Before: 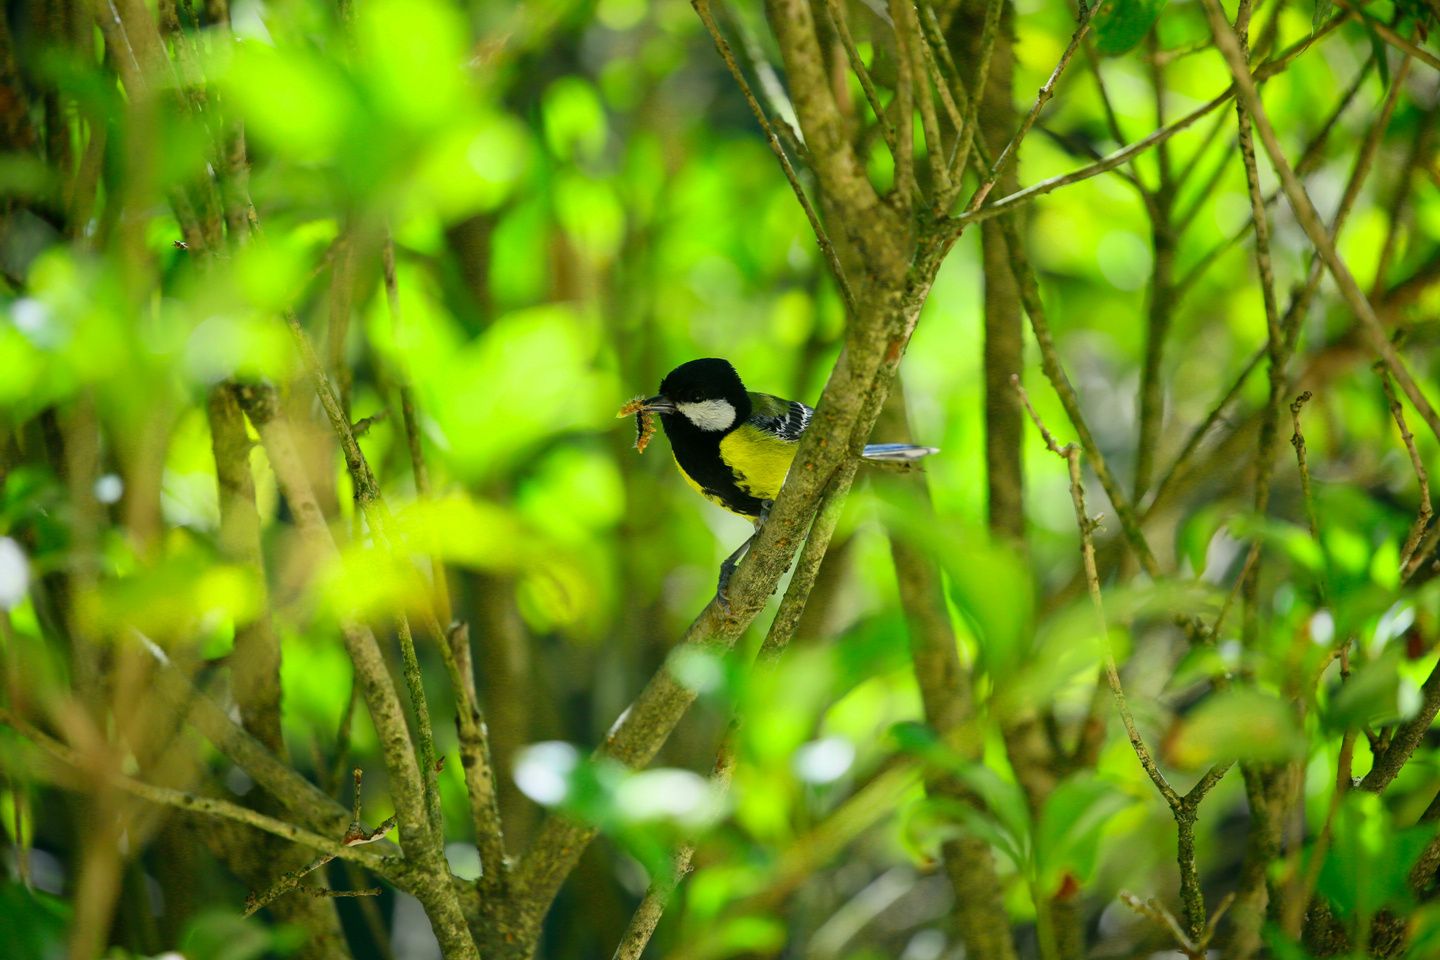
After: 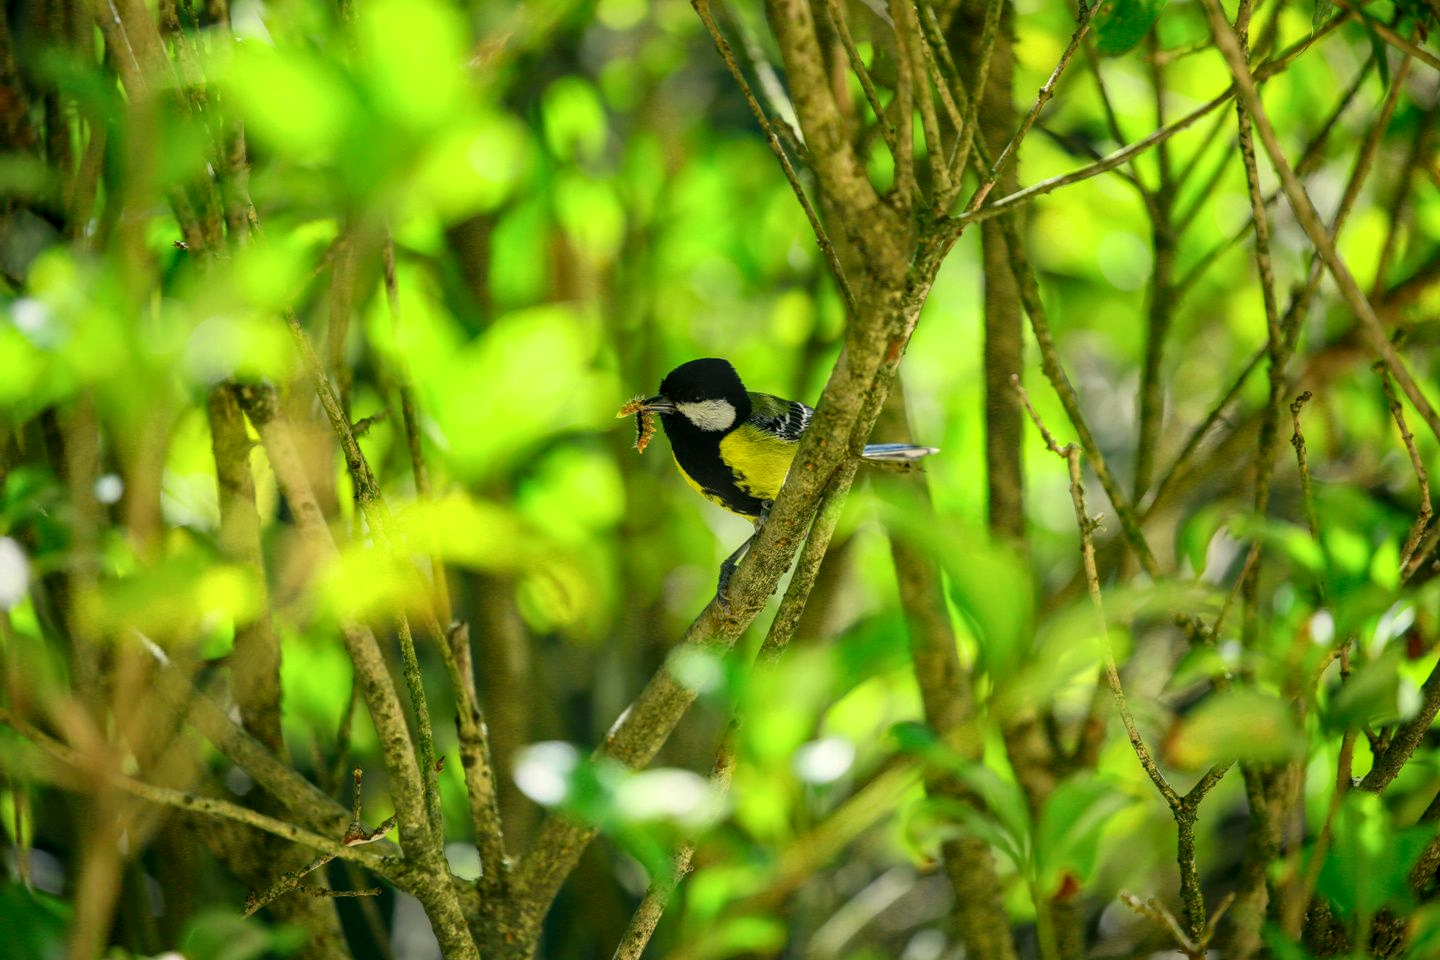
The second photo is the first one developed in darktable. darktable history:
local contrast: on, module defaults
white balance: red 1.045, blue 0.932
